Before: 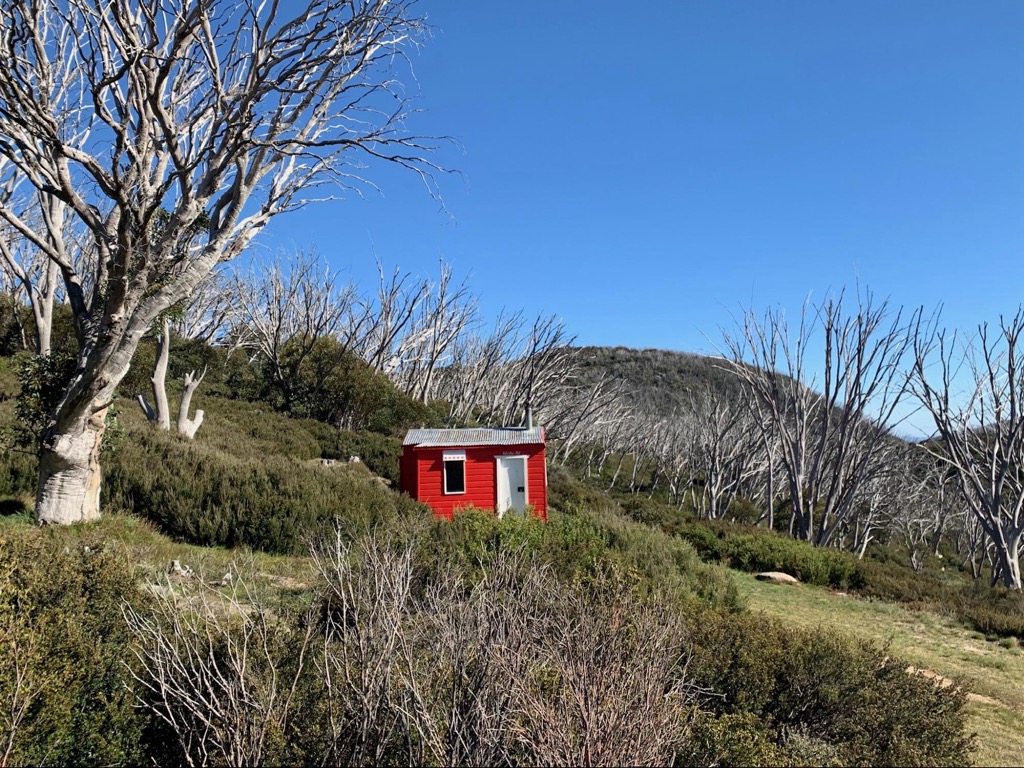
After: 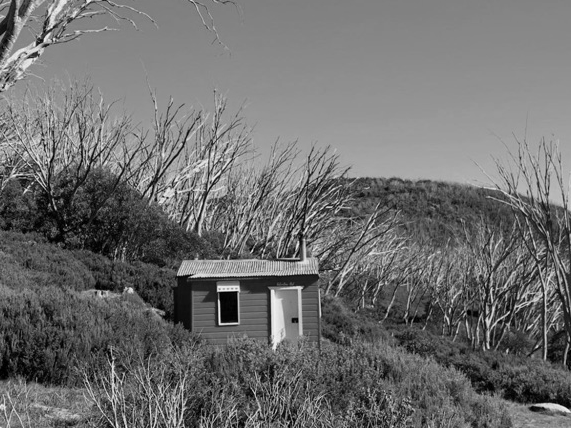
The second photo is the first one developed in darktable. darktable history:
color balance rgb: perceptual saturation grading › global saturation 20%, global vibrance 20%
crop and rotate: left 22.13%, top 22.054%, right 22.026%, bottom 22.102%
monochrome: a 73.58, b 64.21
color correction: highlights a* 40, highlights b* 40, saturation 0.69
